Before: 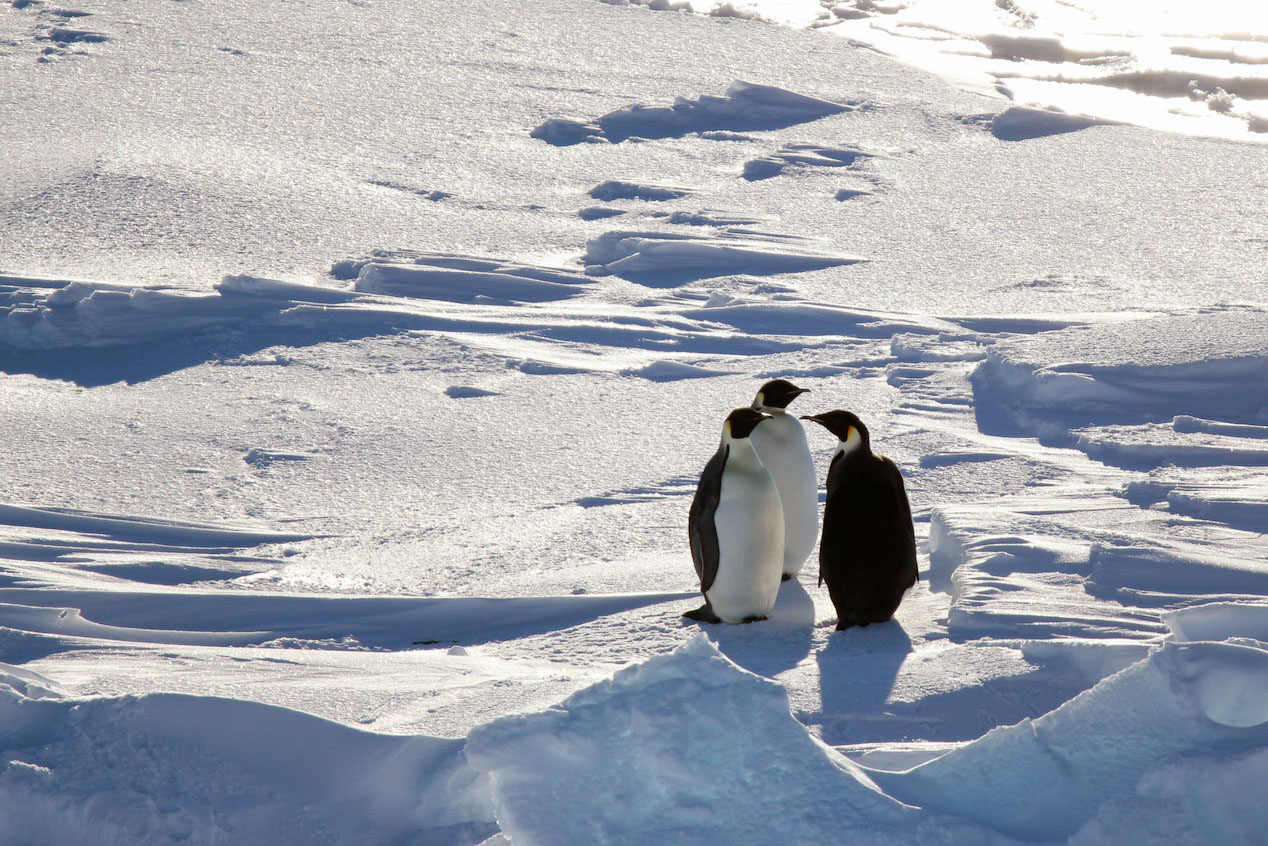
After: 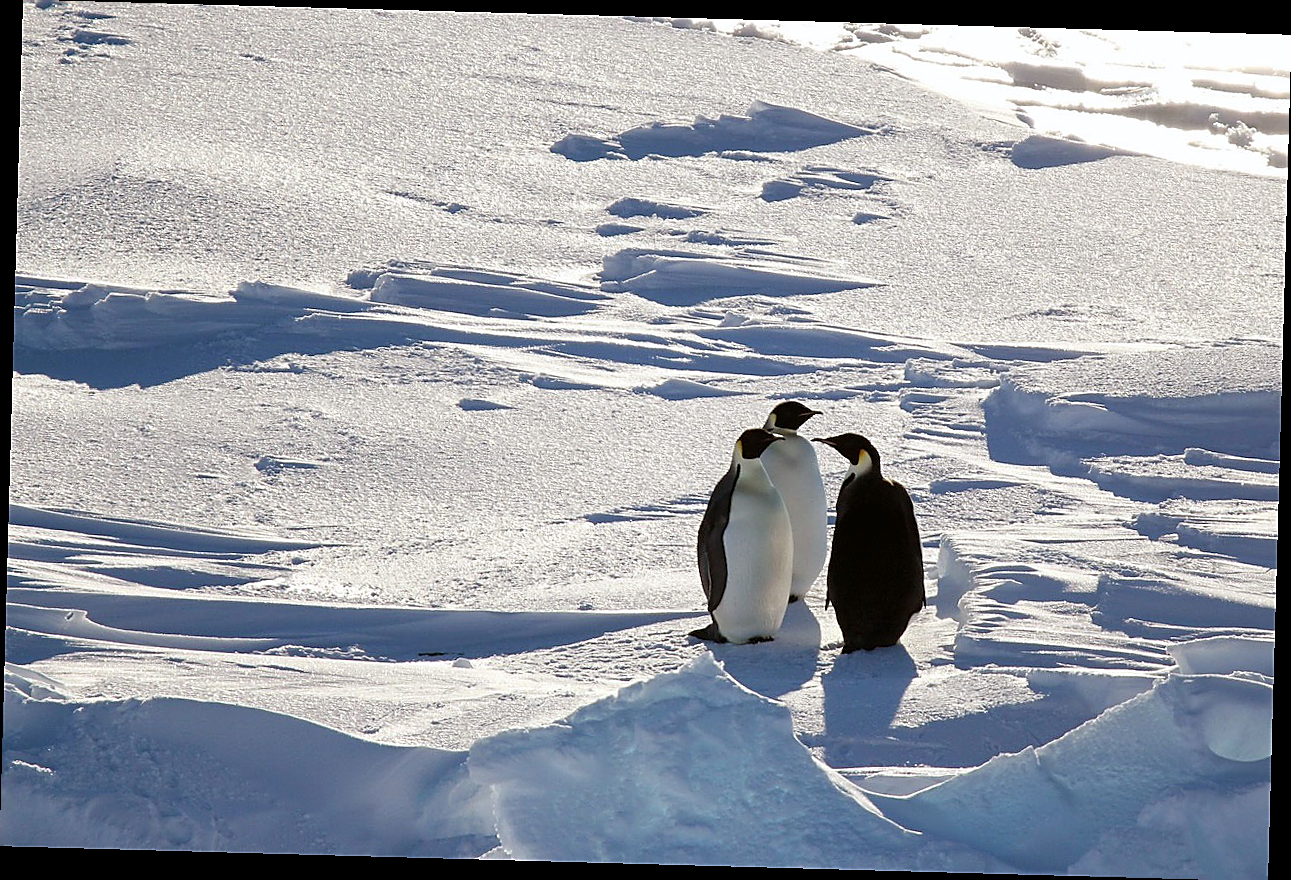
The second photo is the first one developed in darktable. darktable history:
crop and rotate: angle -1.59°
sharpen: radius 1.371, amount 1.267, threshold 0.756
